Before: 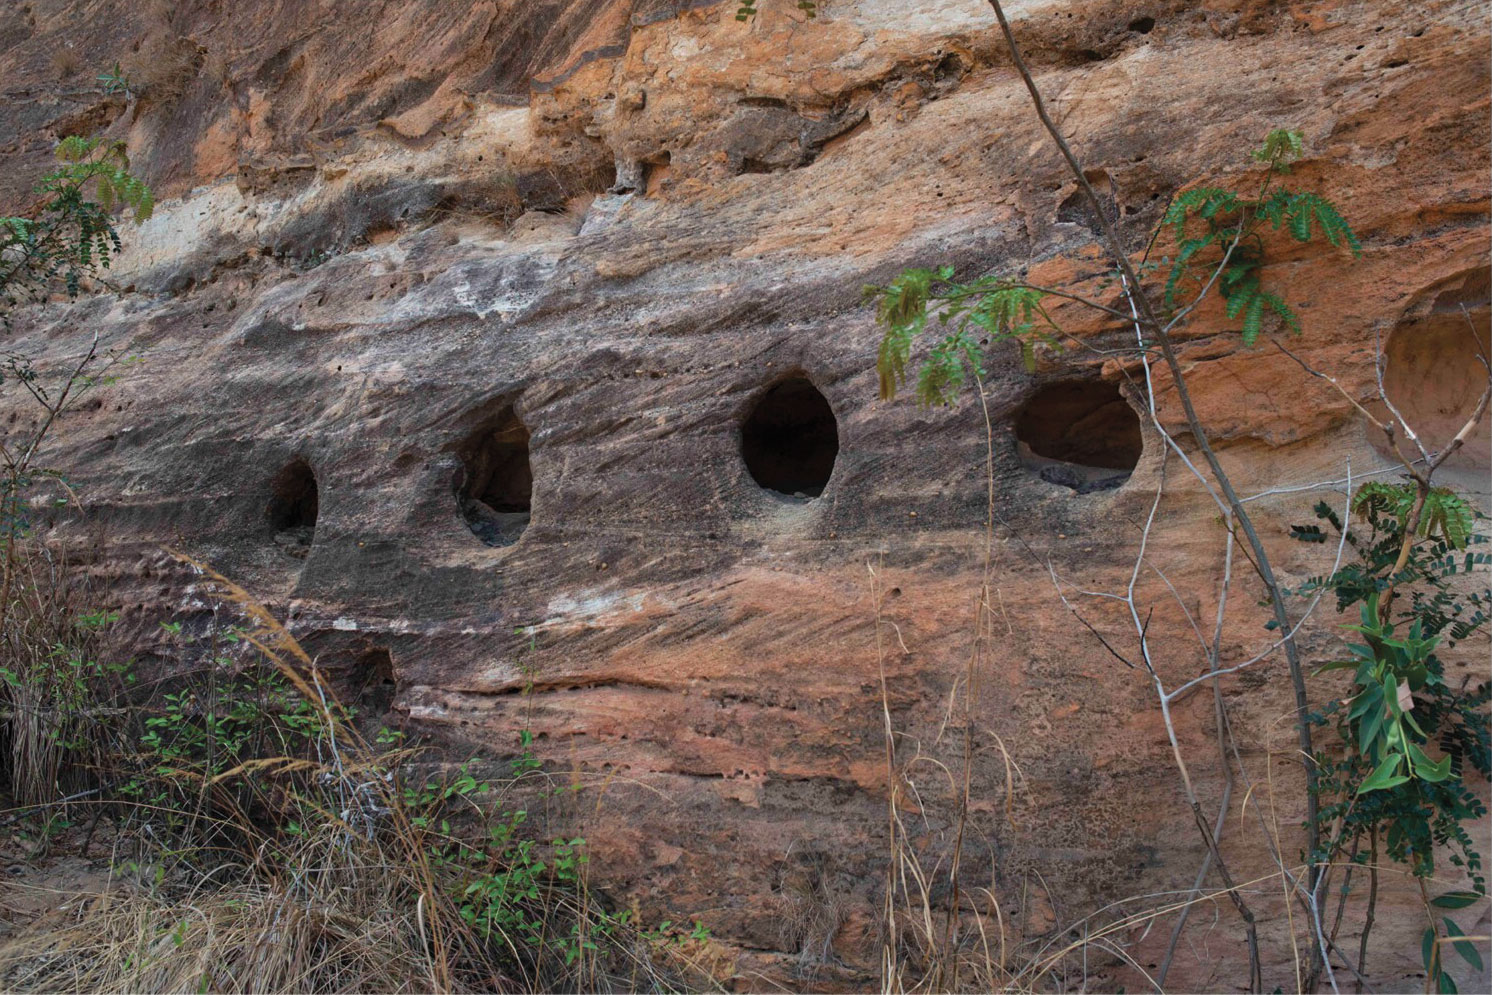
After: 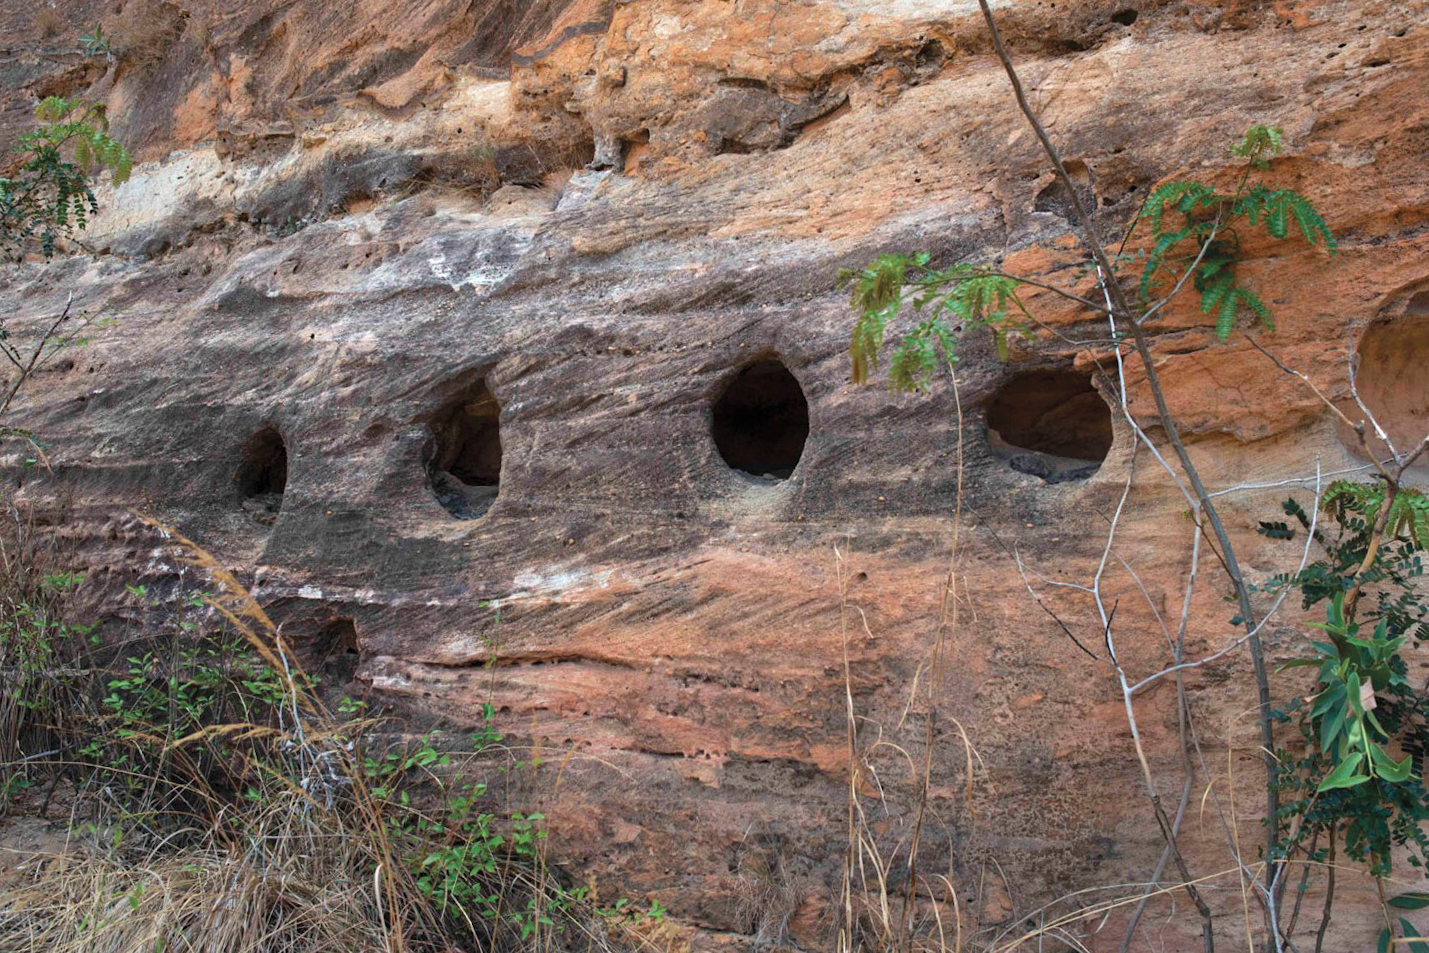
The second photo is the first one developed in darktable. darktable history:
exposure: black level correction 0.001, exposure 0.5 EV, compensate exposure bias true, compensate highlight preservation false
crop and rotate: angle -1.69°
